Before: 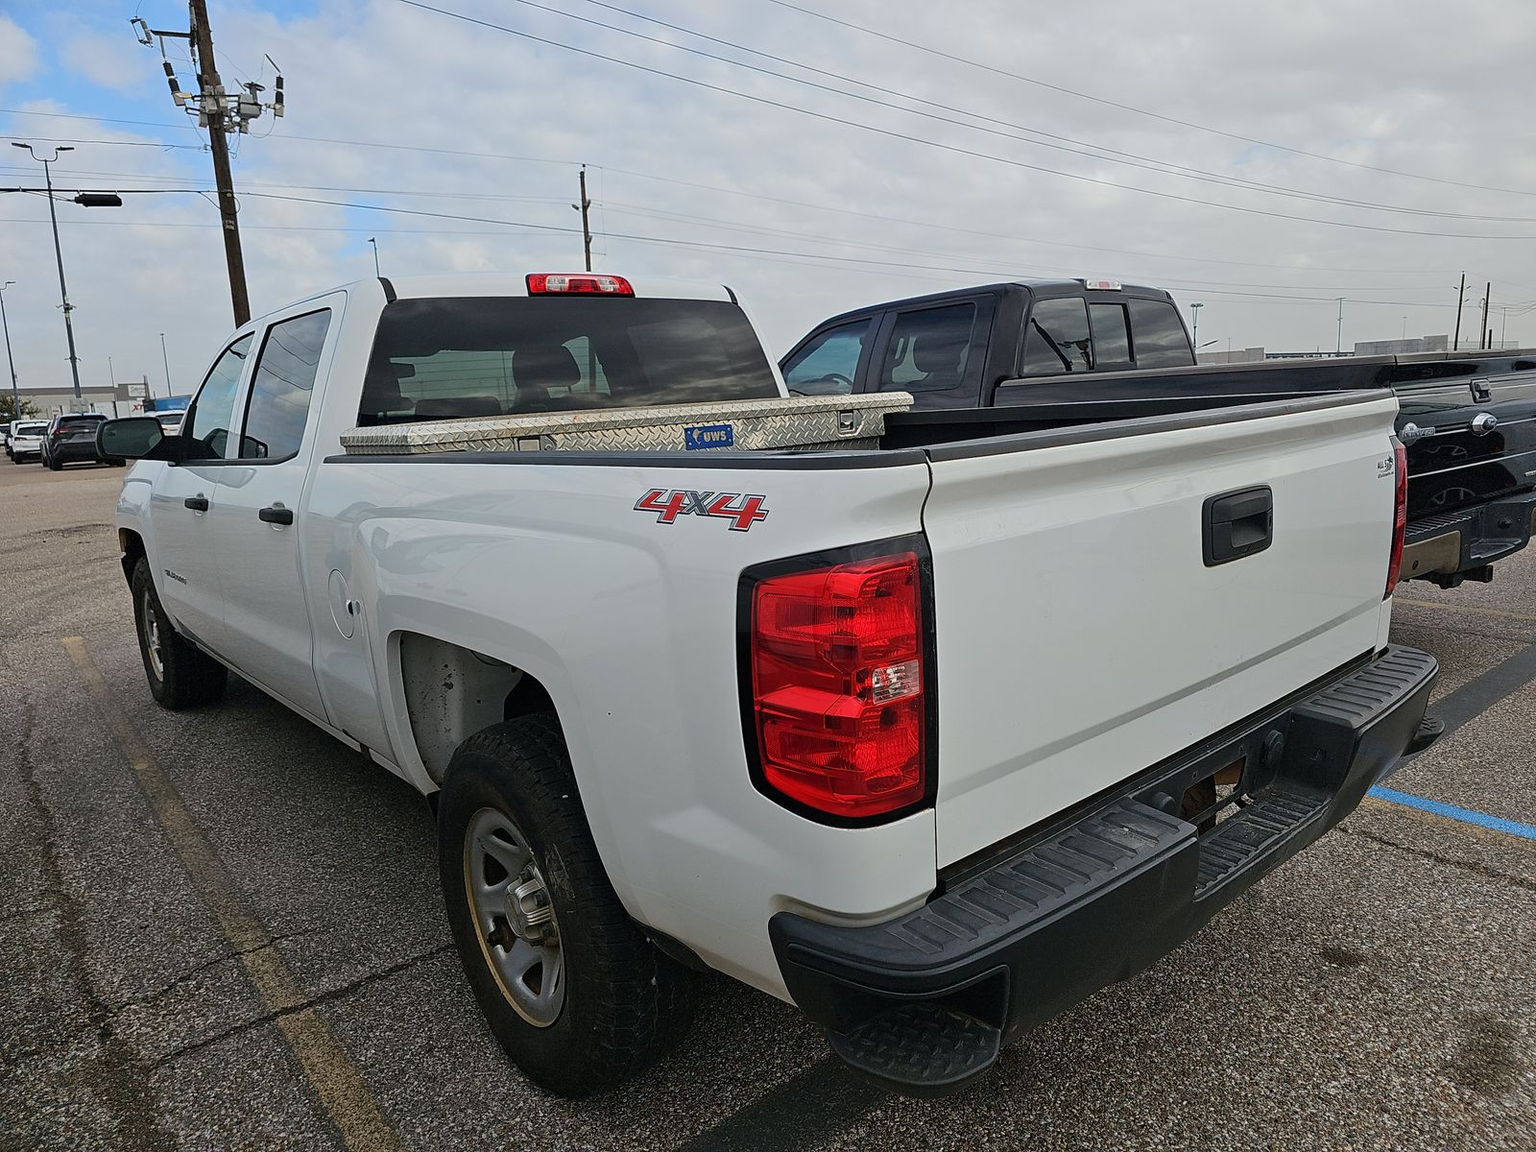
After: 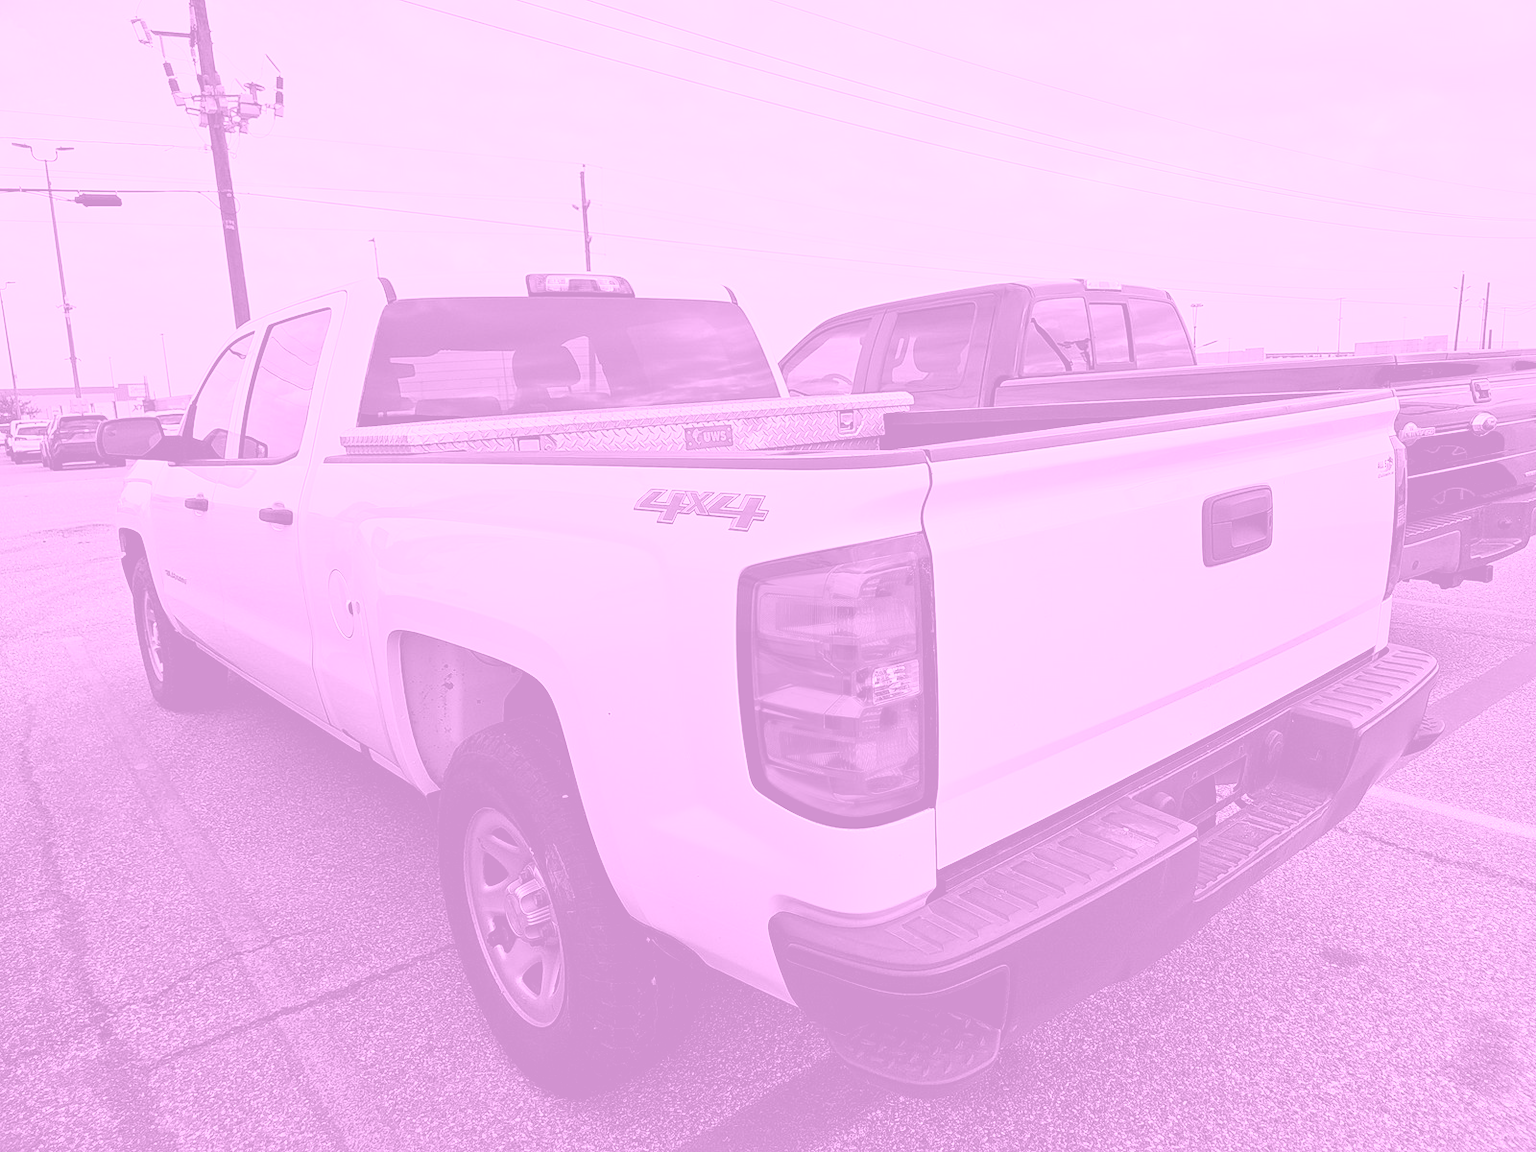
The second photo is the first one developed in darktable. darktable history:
color calibration: output gray [0.25, 0.35, 0.4, 0], x 0.383, y 0.372, temperature 3905.17 K
contrast brightness saturation: contrast 0.14
exposure: black level correction 0.005, exposure 0.286 EV, compensate highlight preservation false
colorize: hue 331.2°, saturation 75%, source mix 30.28%, lightness 70.52%, version 1
